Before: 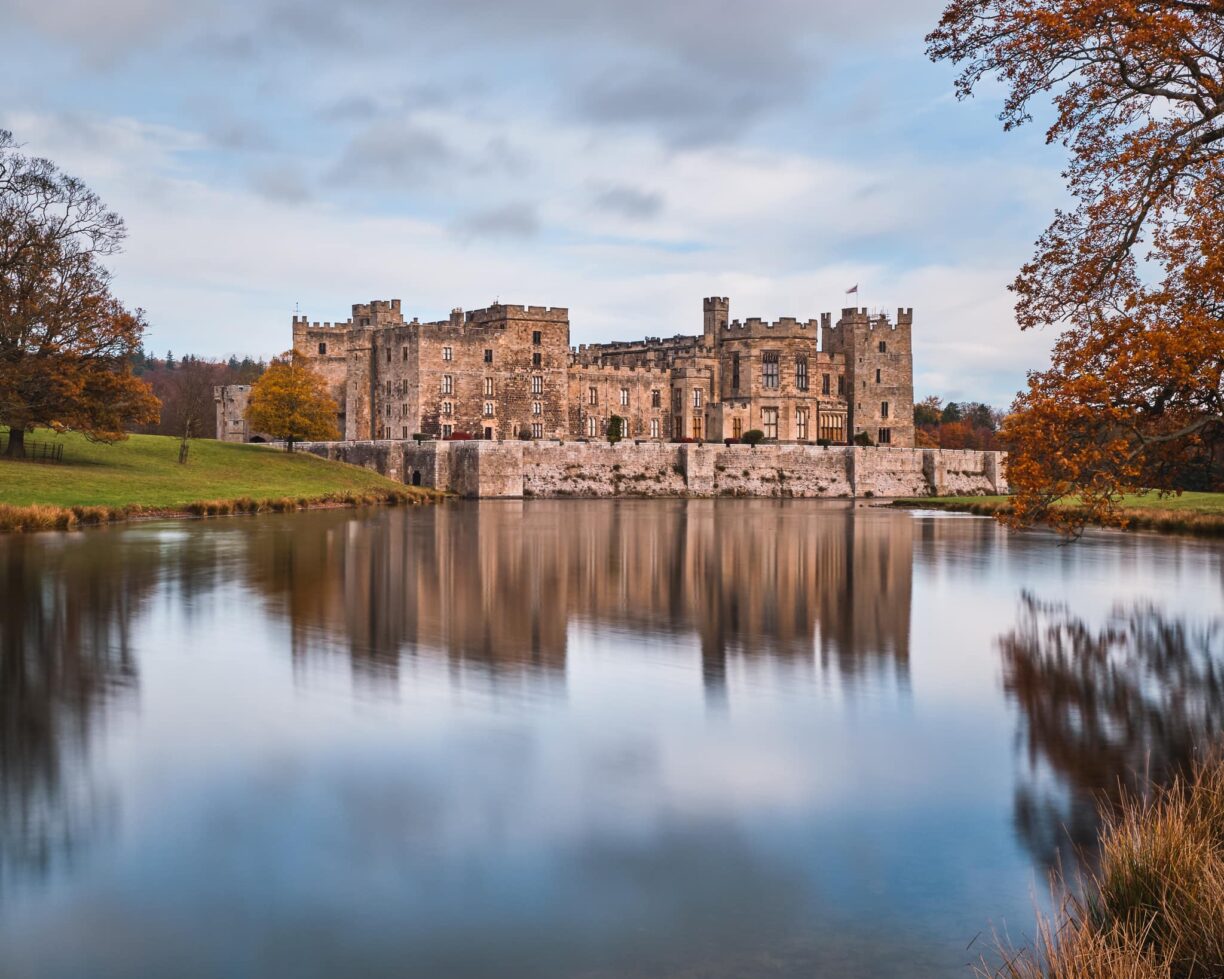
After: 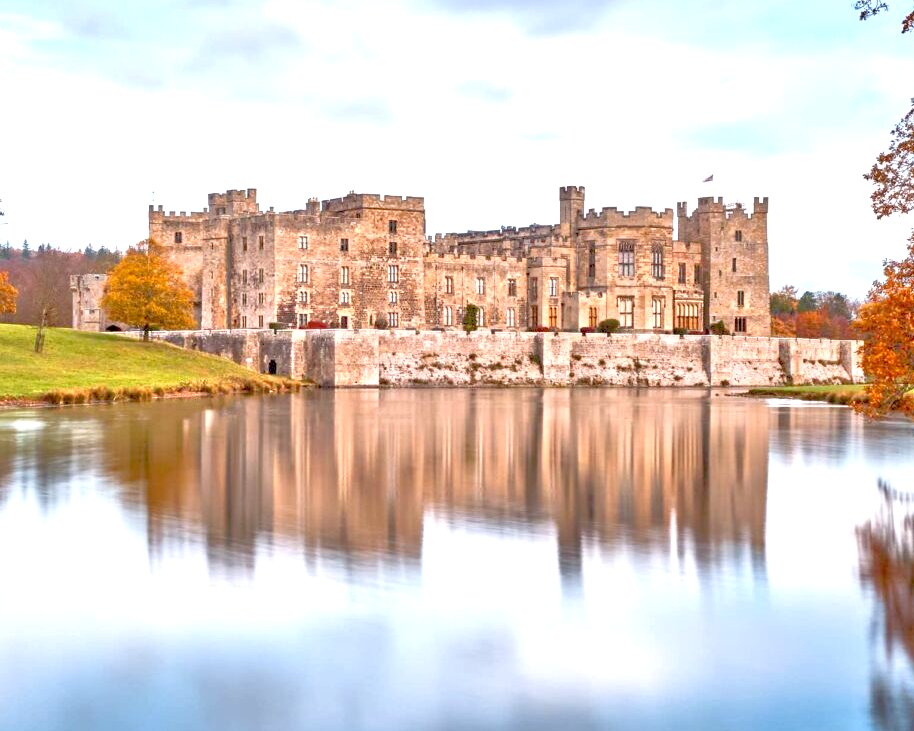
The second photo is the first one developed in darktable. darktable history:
tone equalizer: -8 EV 2 EV, -7 EV 2 EV, -6 EV 2 EV, -5 EV 2 EV, -4 EV 2 EV, -3 EV 1.5 EV, -2 EV 1 EV, -1 EV 0.5 EV
exposure: black level correction 0.008, exposure 0.979 EV, compensate highlight preservation false
crop and rotate: left 11.831%, top 11.346%, right 13.429%, bottom 13.899%
